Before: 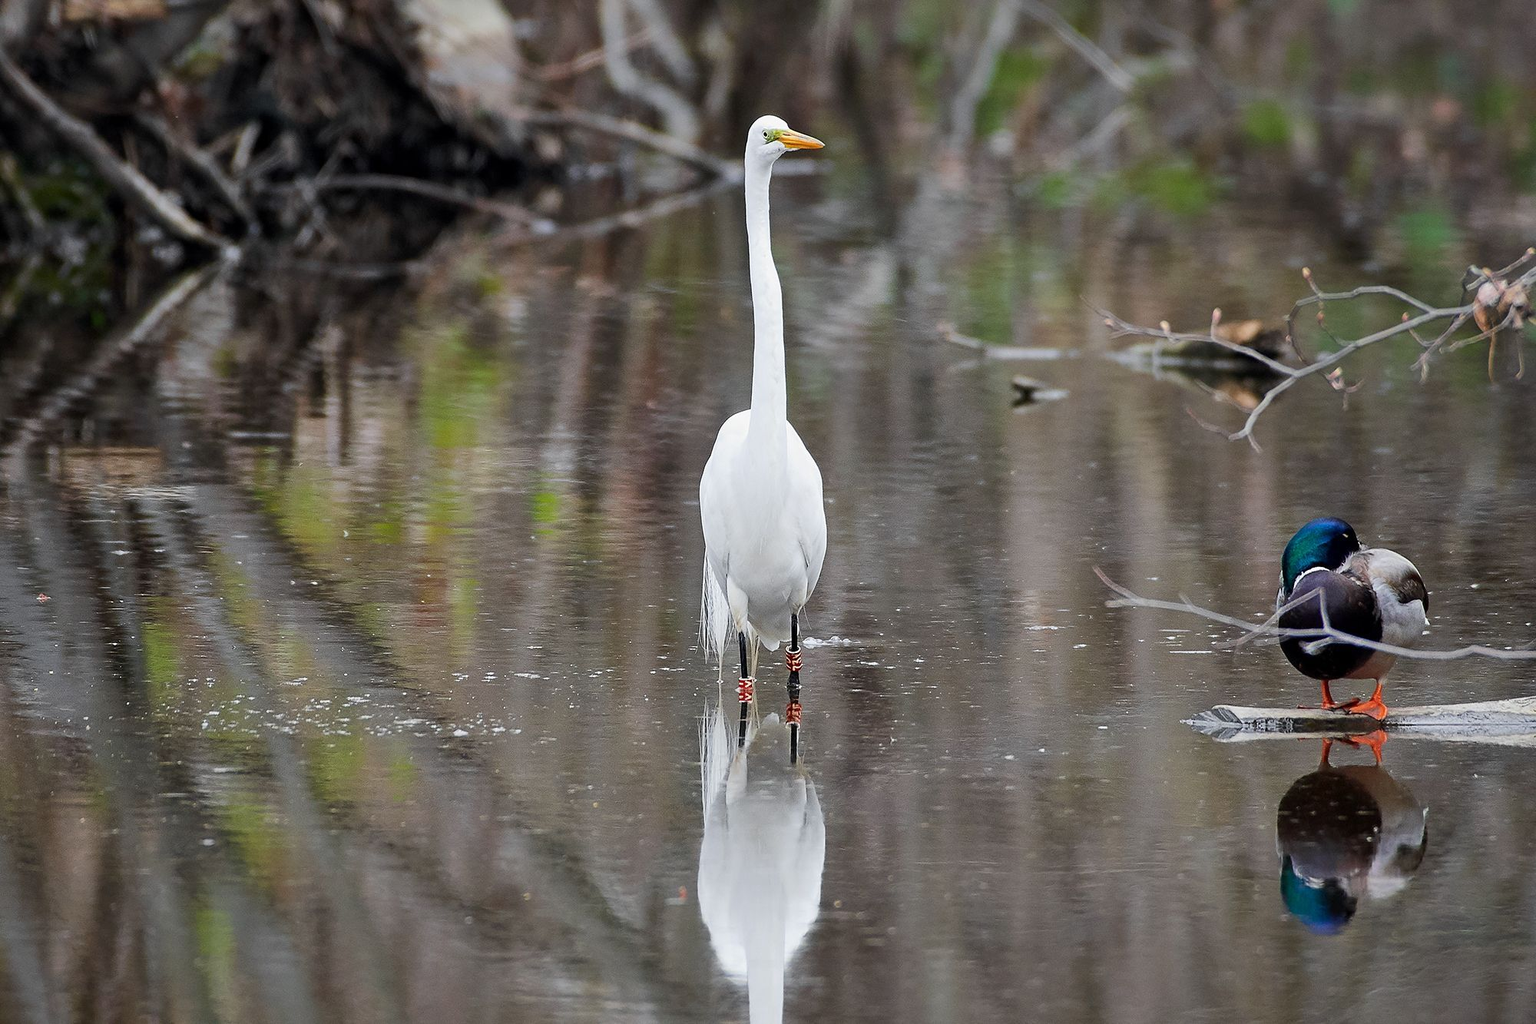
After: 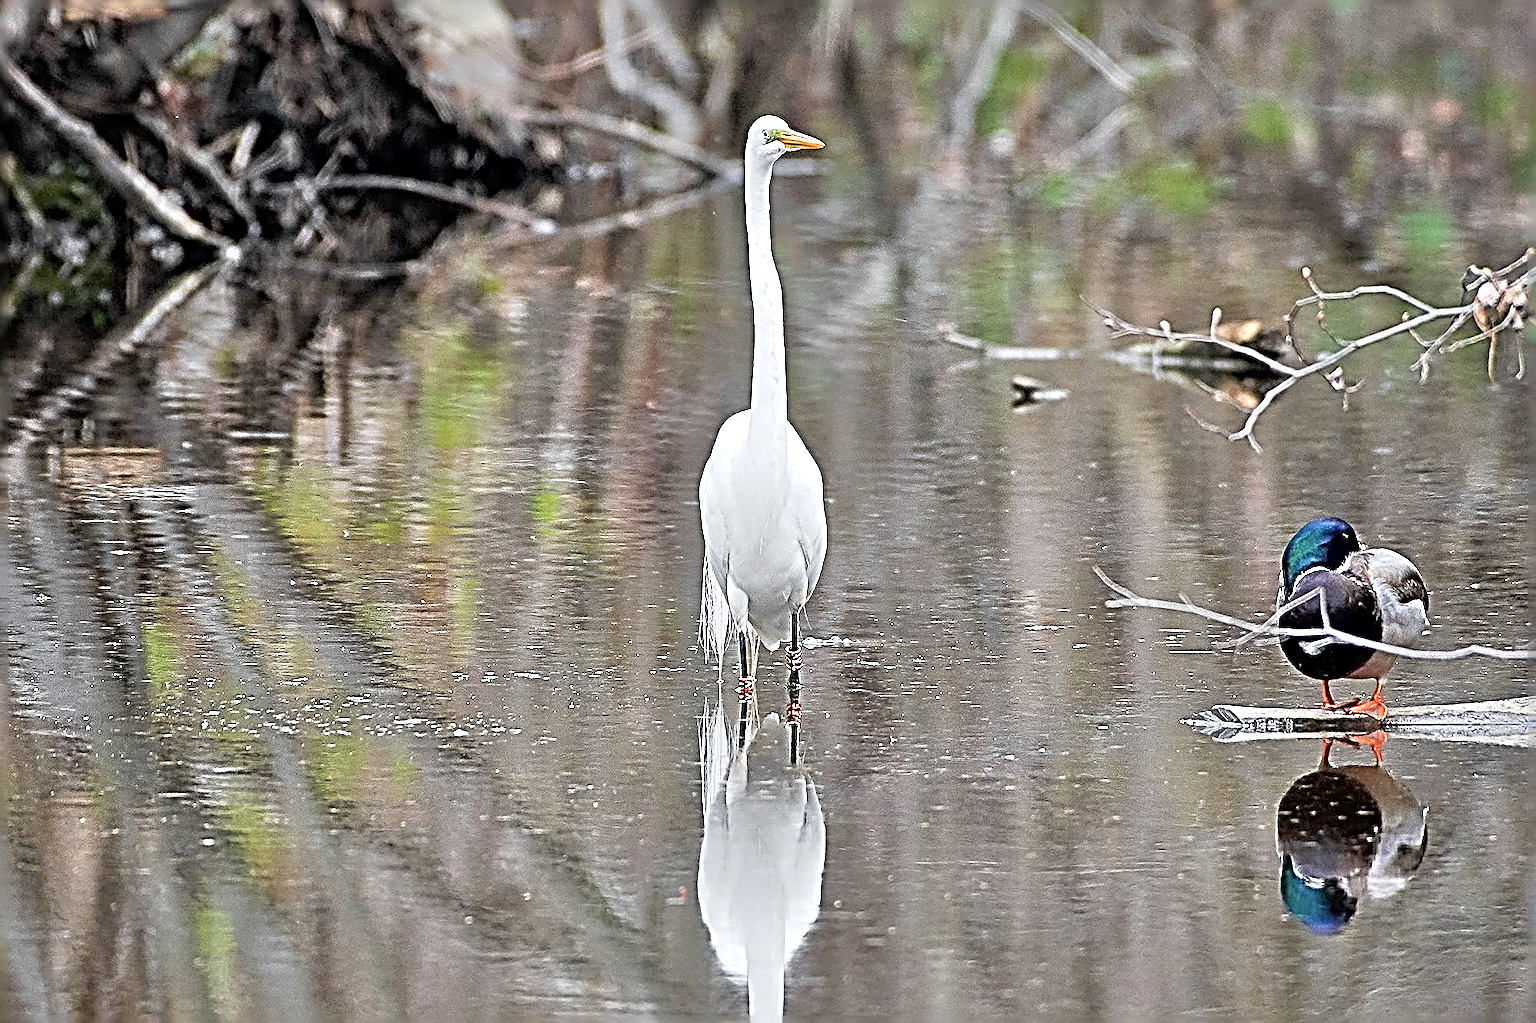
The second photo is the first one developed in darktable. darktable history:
exposure: exposure 0.2 EV, compensate highlight preservation false
contrast brightness saturation: saturation -0.17
sharpen: radius 4.001, amount 2
tone equalizer: -7 EV 0.15 EV, -6 EV 0.6 EV, -5 EV 1.15 EV, -4 EV 1.33 EV, -3 EV 1.15 EV, -2 EV 0.6 EV, -1 EV 0.15 EV, mask exposure compensation -0.5 EV
